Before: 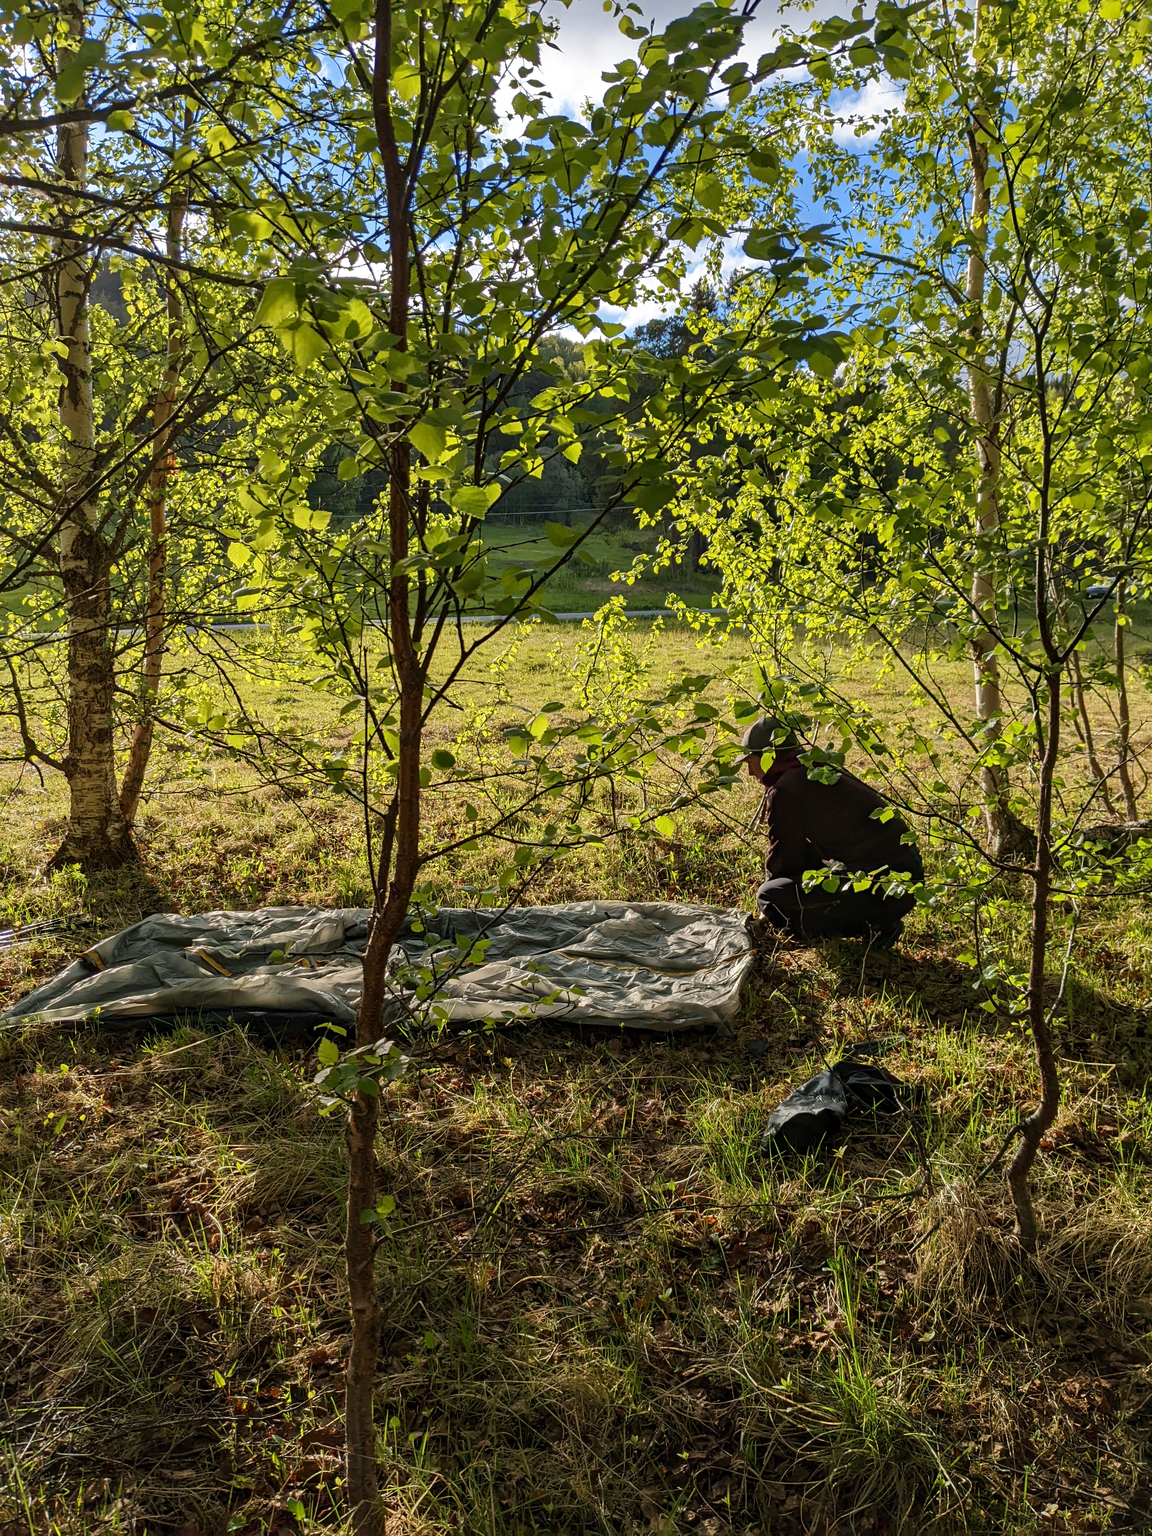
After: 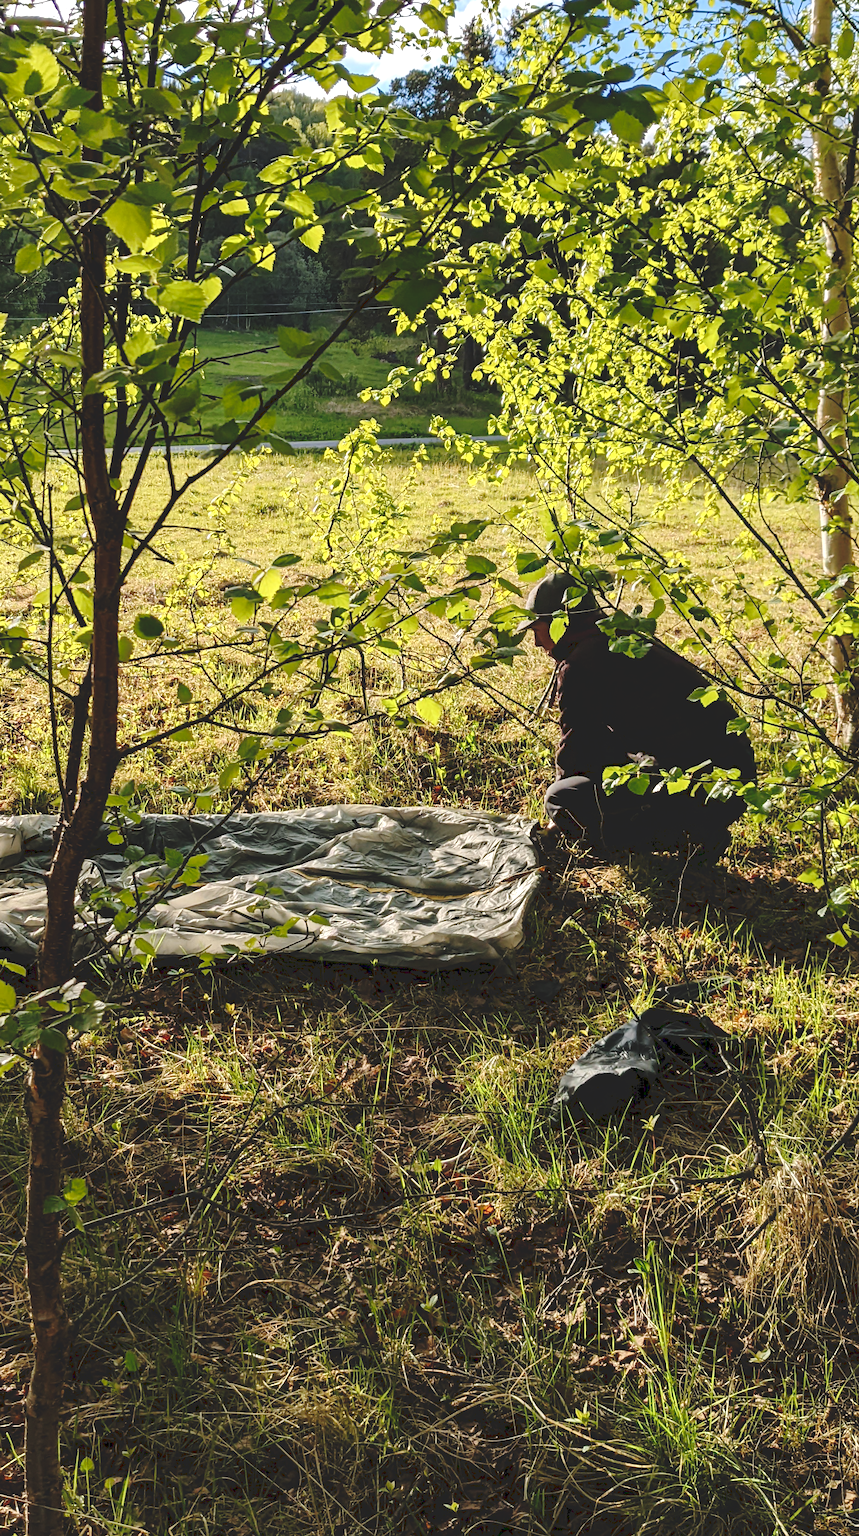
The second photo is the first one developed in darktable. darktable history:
crop and rotate: left 28.321%, top 17.23%, right 12.662%, bottom 3.692%
tone curve: curves: ch0 [(0, 0) (0.003, 0.139) (0.011, 0.14) (0.025, 0.138) (0.044, 0.14) (0.069, 0.149) (0.1, 0.161) (0.136, 0.179) (0.177, 0.203) (0.224, 0.245) (0.277, 0.302) (0.335, 0.382) (0.399, 0.461) (0.468, 0.546) (0.543, 0.614) (0.623, 0.687) (0.709, 0.758) (0.801, 0.84) (0.898, 0.912) (1, 1)], preserve colors none
tone equalizer: -8 EV -0.419 EV, -7 EV -0.368 EV, -6 EV -0.357 EV, -5 EV -0.192 EV, -3 EV 0.199 EV, -2 EV 0.322 EV, -1 EV 0.366 EV, +0 EV 0.414 EV
